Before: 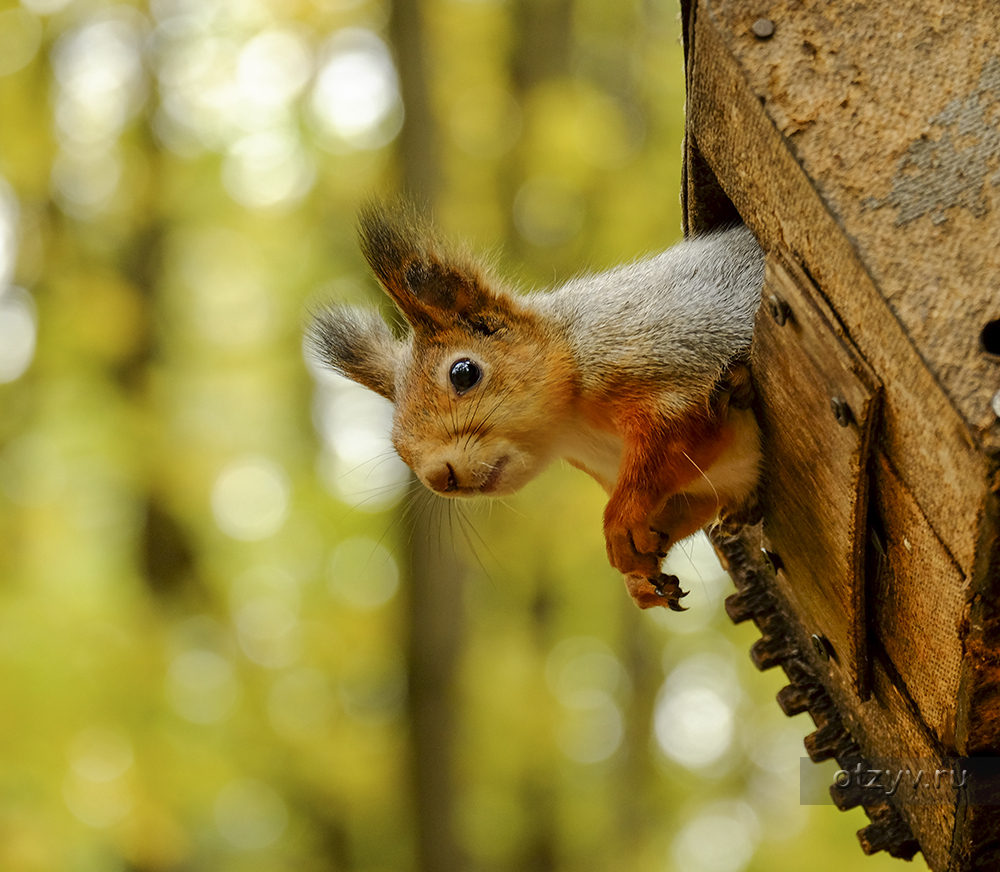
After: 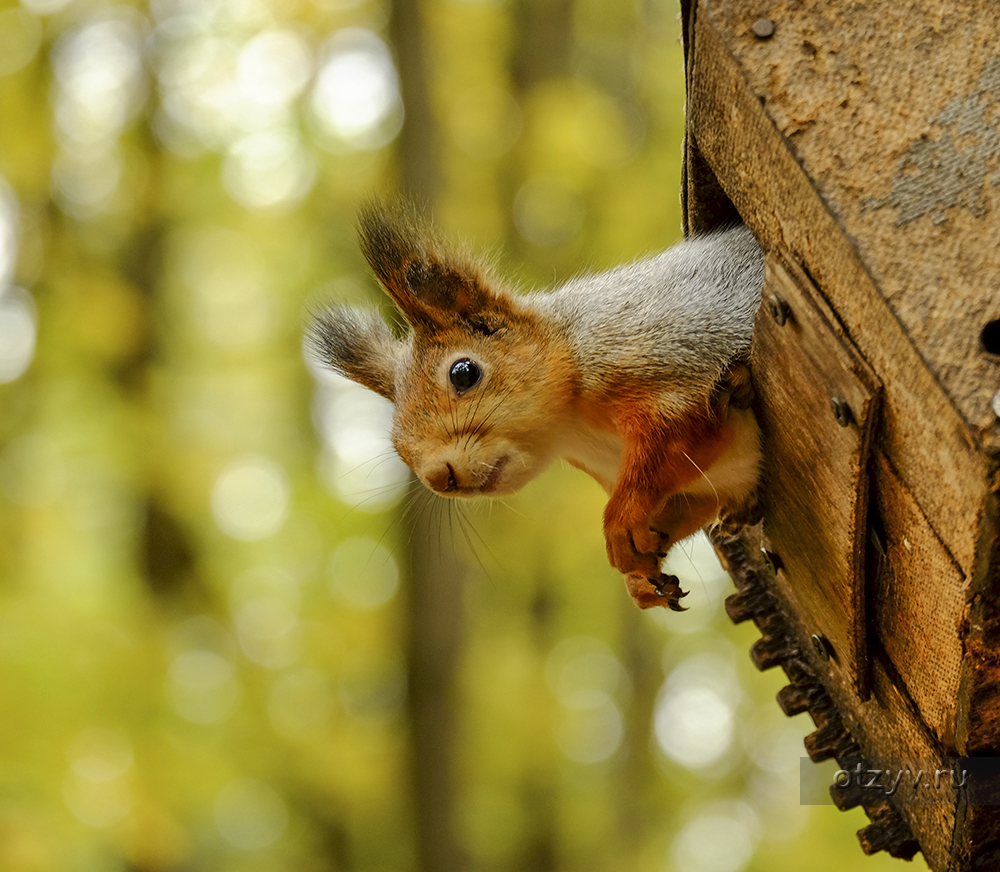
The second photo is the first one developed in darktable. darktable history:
shadows and highlights: shadows 36.36, highlights -28.08, soften with gaussian
